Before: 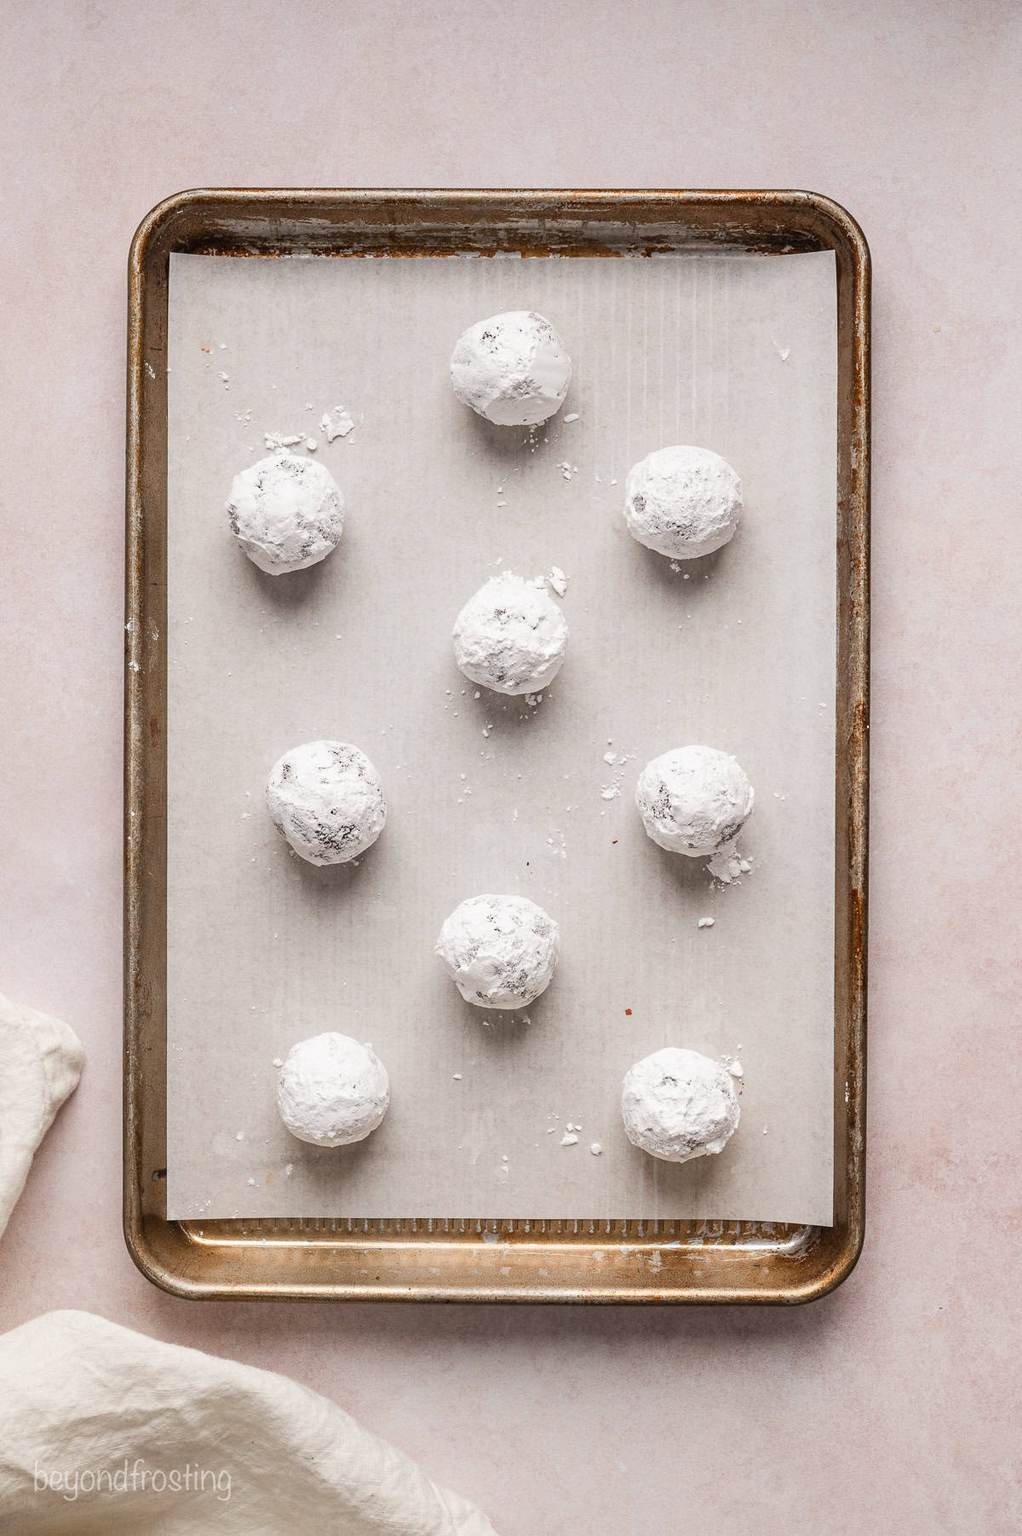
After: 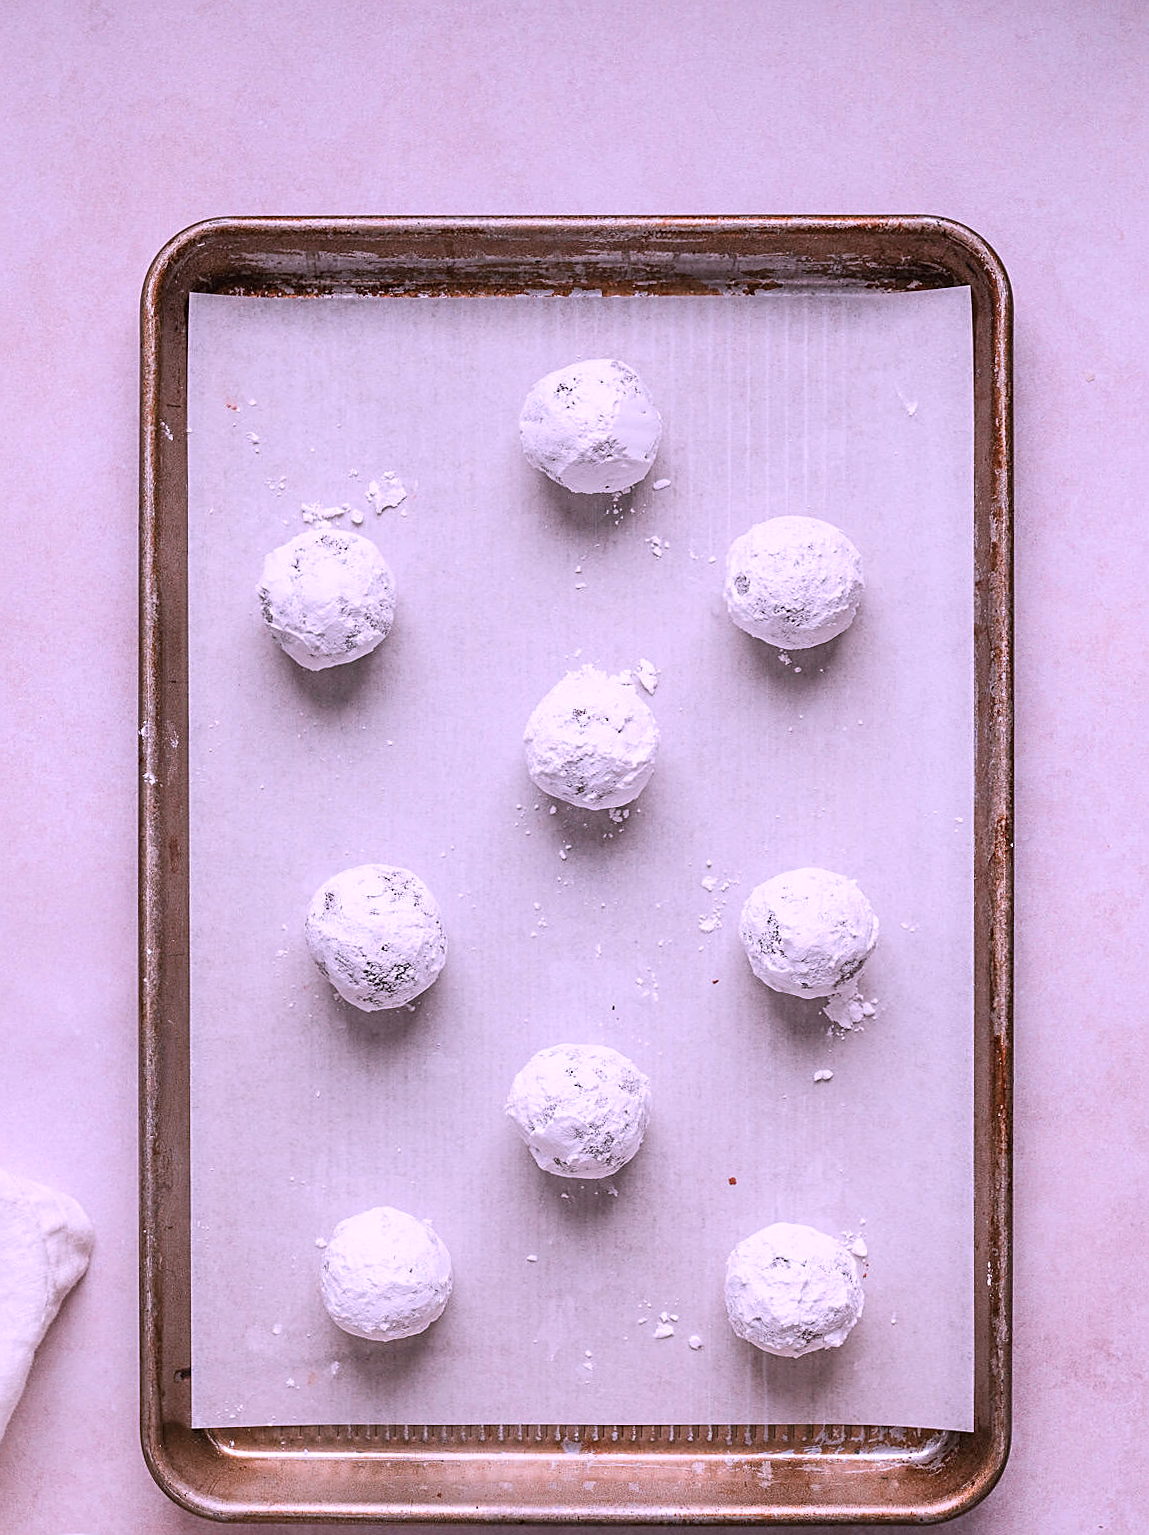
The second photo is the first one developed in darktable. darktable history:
color correction: highlights a* 15.02, highlights b* -25.81
sharpen: on, module defaults
crop and rotate: angle 0.292°, left 0.274%, right 3.207%, bottom 14.19%
